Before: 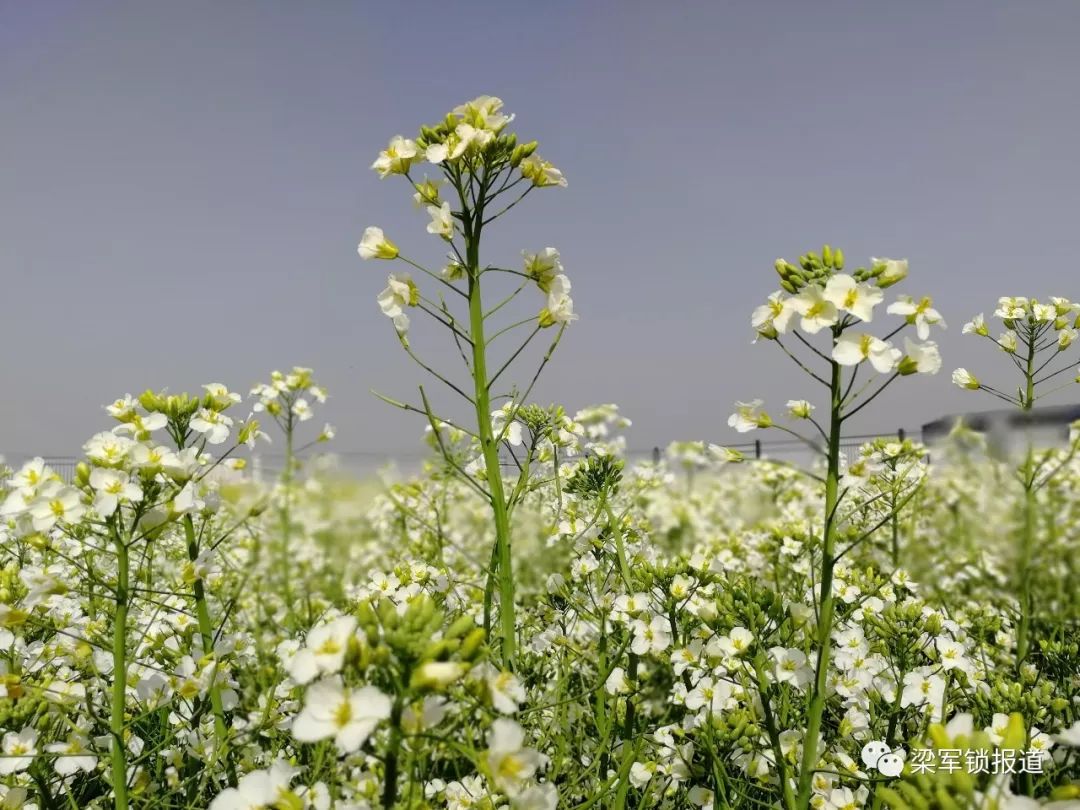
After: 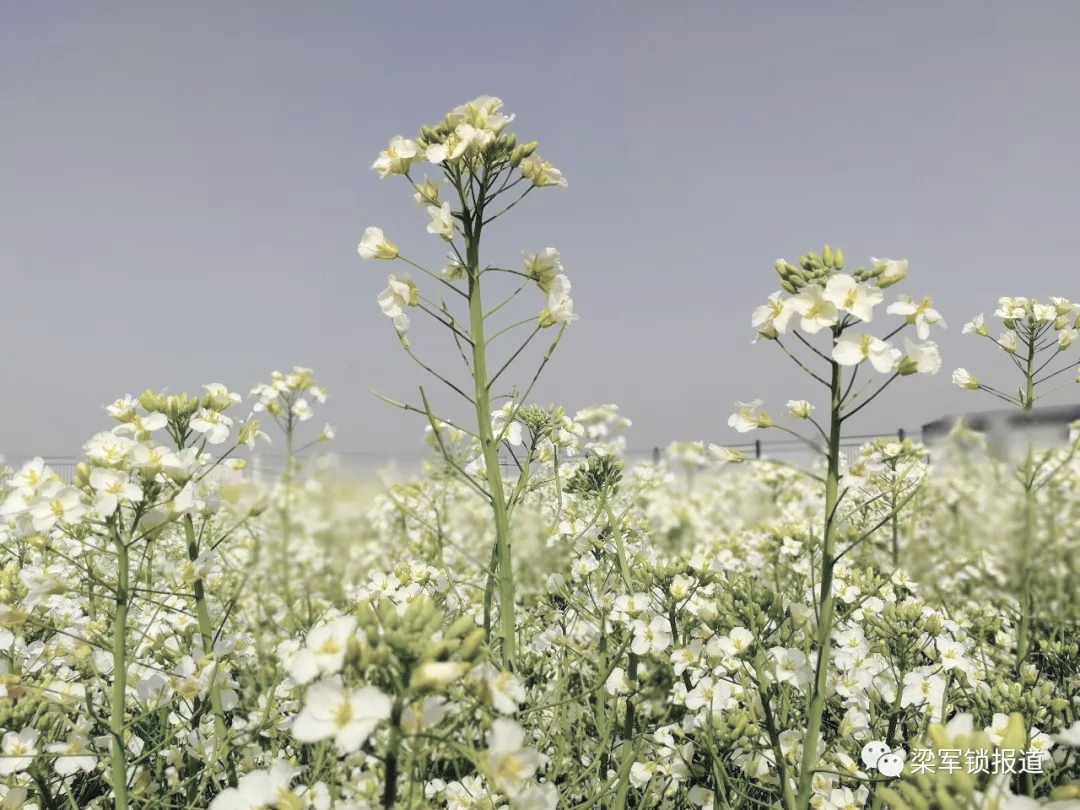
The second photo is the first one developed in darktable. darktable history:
velvia: on, module defaults
contrast brightness saturation: brightness 0.187, saturation -0.5
